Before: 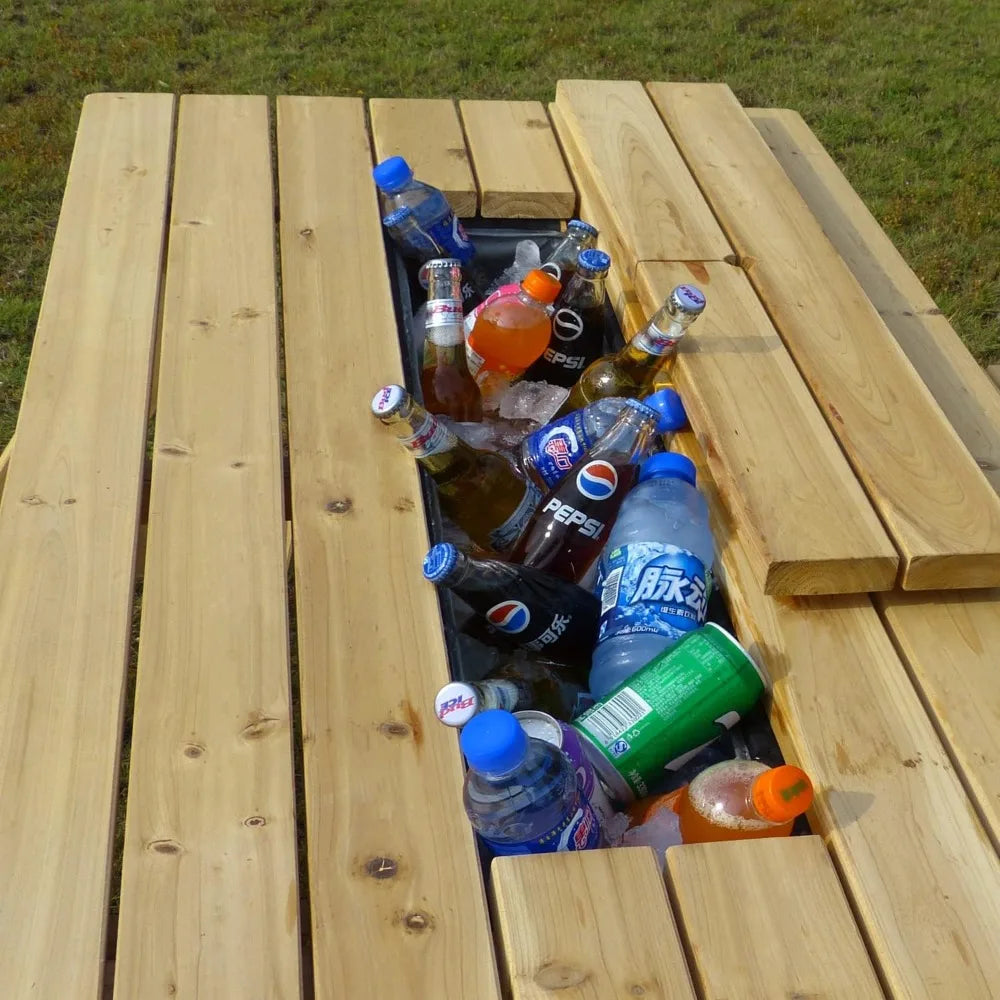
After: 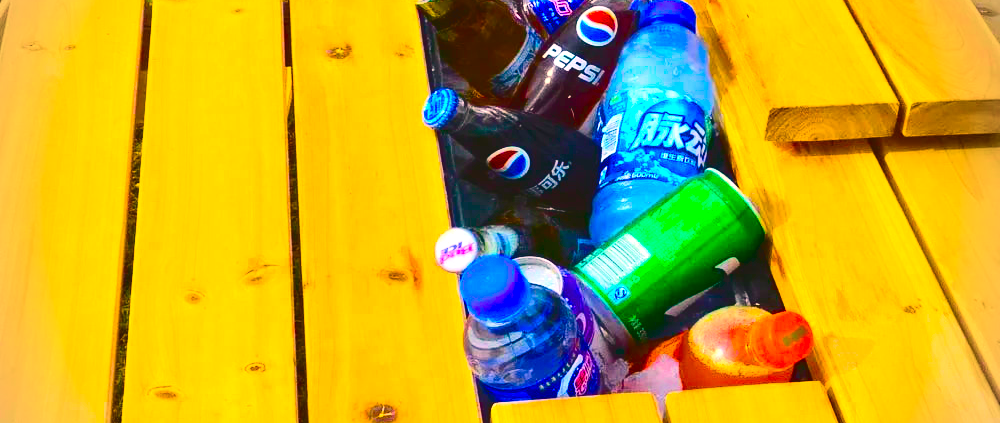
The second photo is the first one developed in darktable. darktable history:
color balance rgb: highlights gain › chroma 3.727%, highlights gain › hue 58.97°, perceptual saturation grading › global saturation 99.885%, global vibrance 20%
crop: top 45.427%, bottom 12.261%
vignetting: fall-off radius 46.13%
exposure: black level correction 0, exposure 1.121 EV, compensate highlight preservation false
contrast brightness saturation: contrast 0.18, saturation 0.304
tone curve: curves: ch0 [(0, 0.087) (0.175, 0.178) (0.466, 0.498) (0.715, 0.764) (1, 0.961)]; ch1 [(0, 0) (0.437, 0.398) (0.476, 0.466) (0.505, 0.505) (0.534, 0.544) (0.612, 0.605) (0.641, 0.643) (1, 1)]; ch2 [(0, 0) (0.359, 0.379) (0.427, 0.453) (0.489, 0.495) (0.531, 0.534) (0.579, 0.579) (1, 1)], color space Lab, independent channels, preserve colors none
